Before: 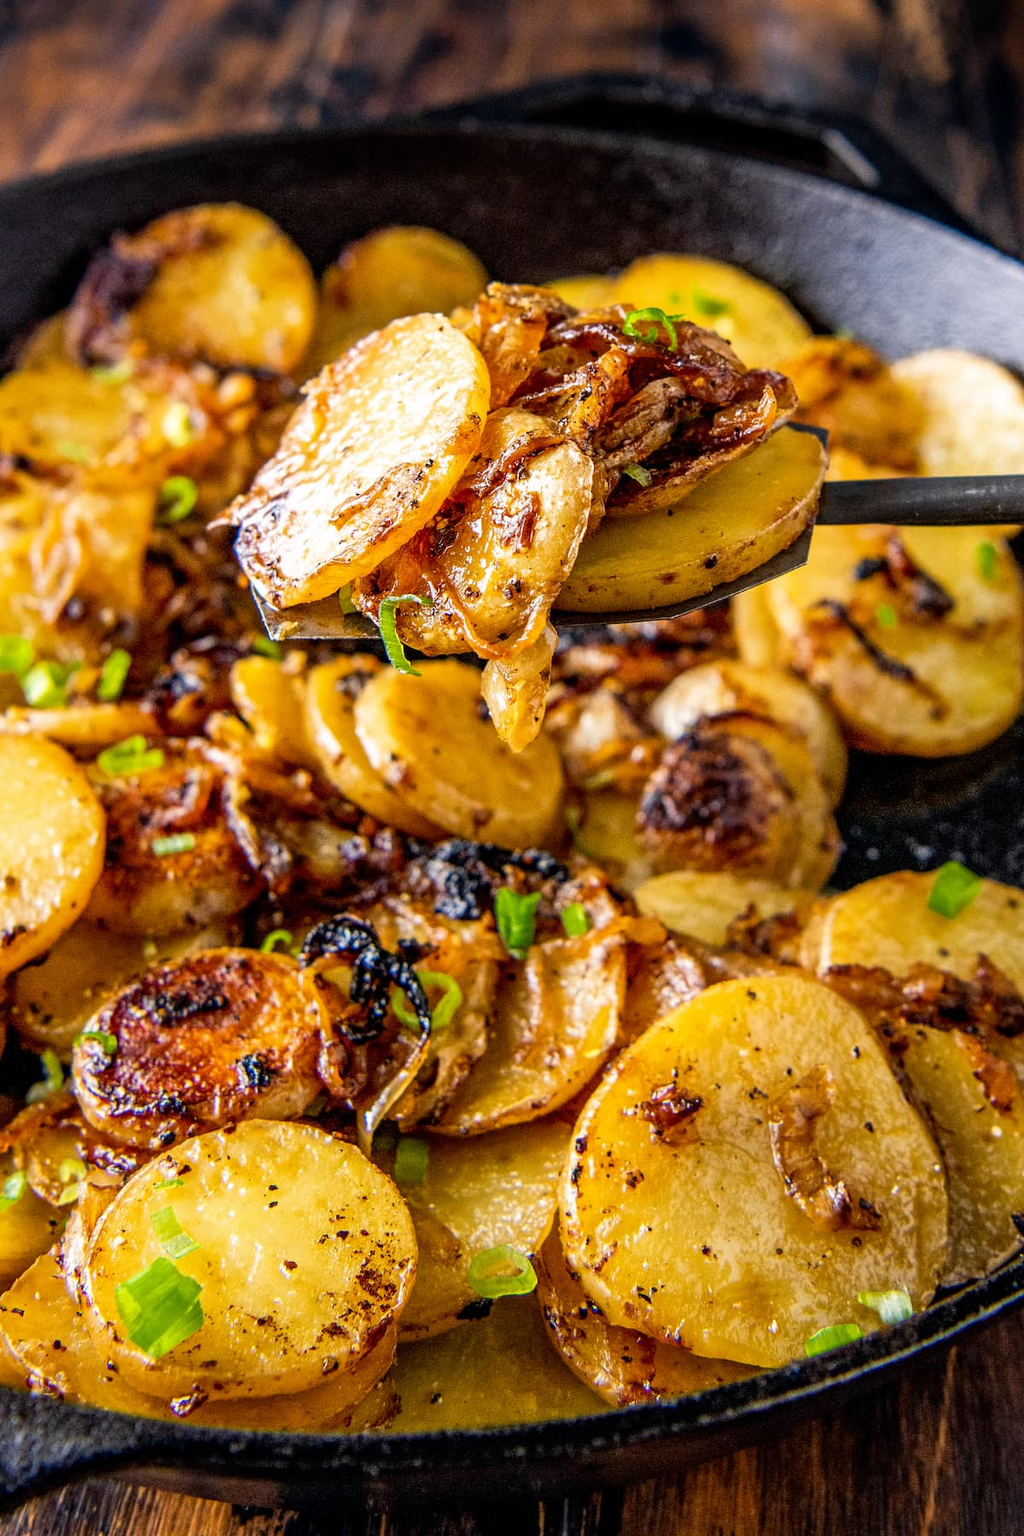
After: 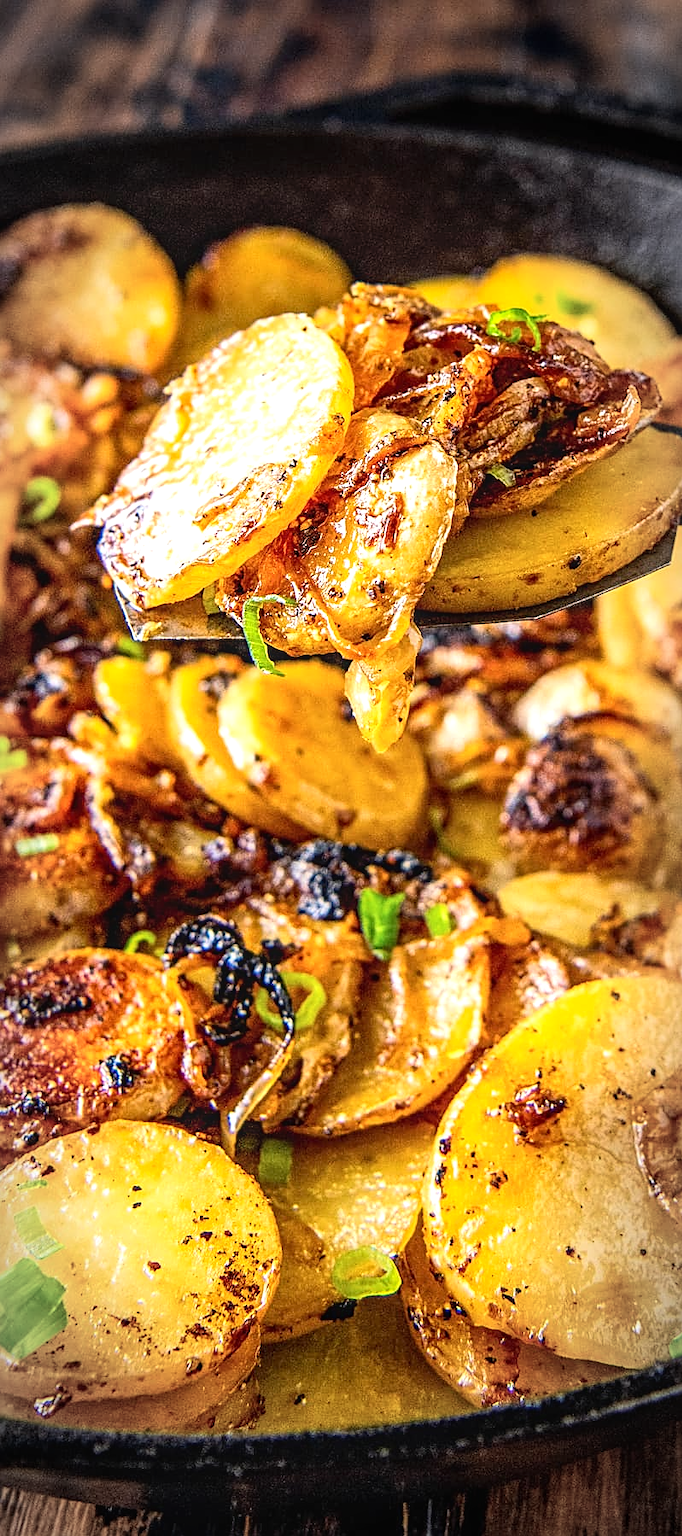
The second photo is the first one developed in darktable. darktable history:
sharpen: on, module defaults
contrast brightness saturation: contrast 0.146, brightness 0.04
crop and rotate: left 13.357%, right 19.982%
exposure: exposure 0.554 EV, compensate highlight preservation false
local contrast: detail 109%
vignetting: automatic ratio true
